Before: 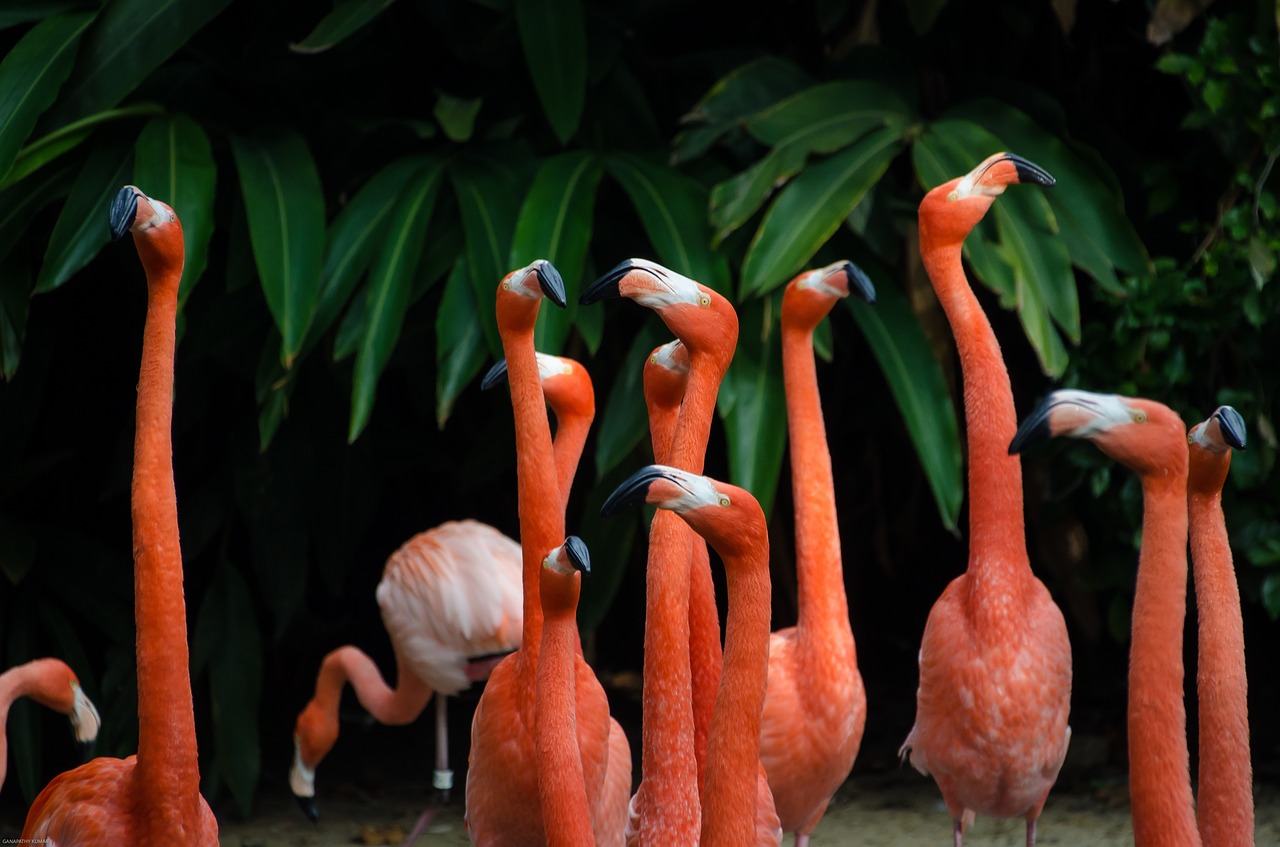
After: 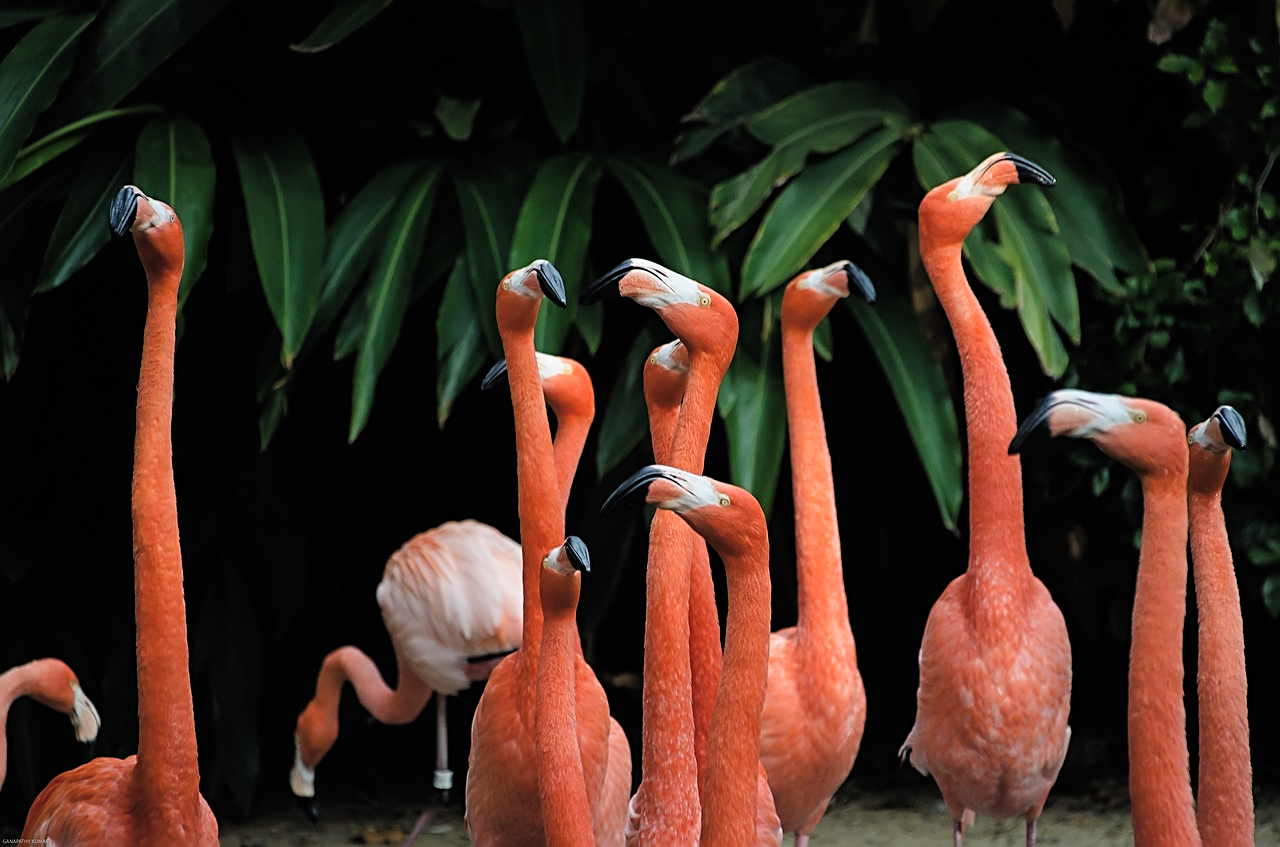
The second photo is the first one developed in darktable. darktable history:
color balance: lift [1.007, 1, 1, 1], gamma [1.097, 1, 1, 1]
filmic rgb: black relative exposure -4.93 EV, white relative exposure 2.84 EV, hardness 3.72
sharpen: radius 2.767
